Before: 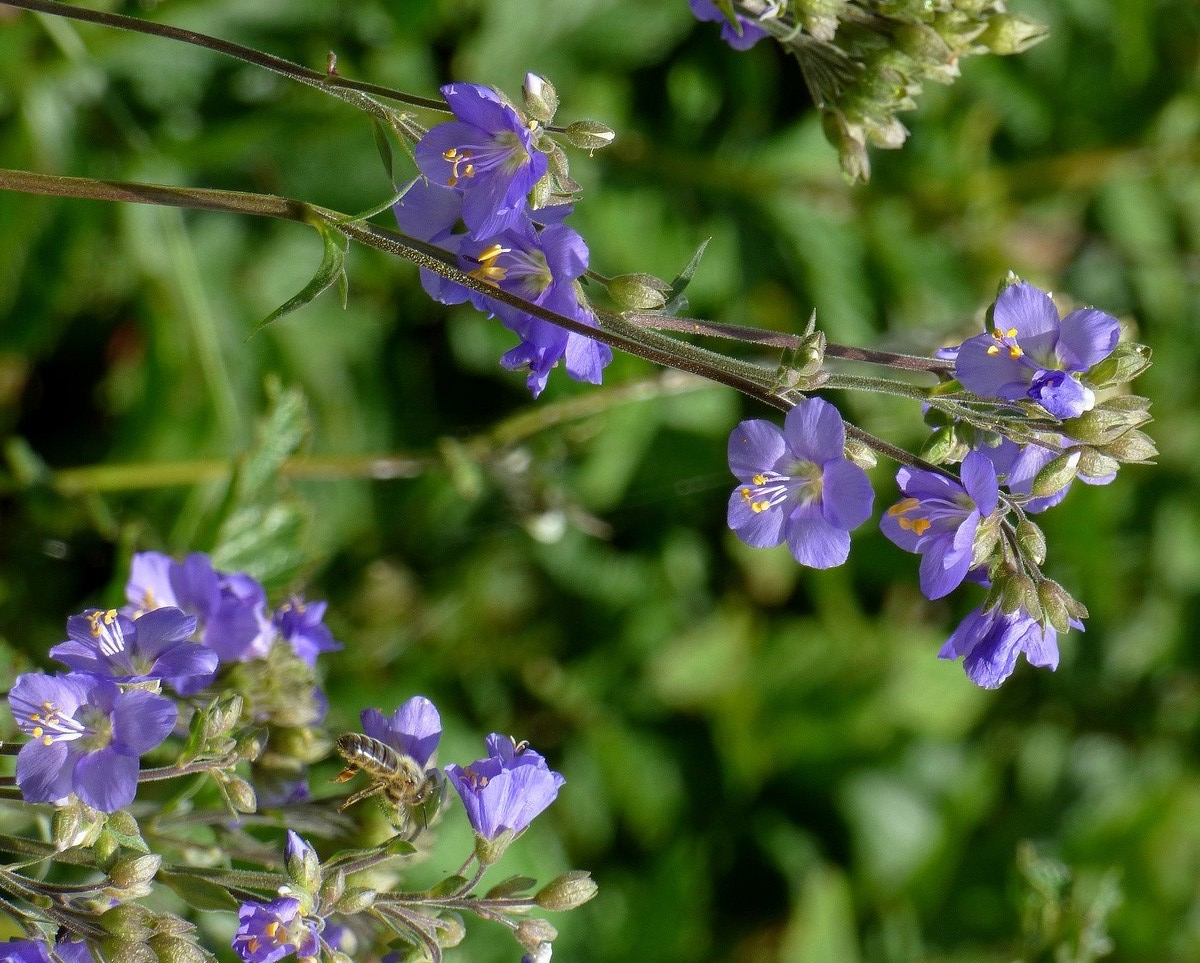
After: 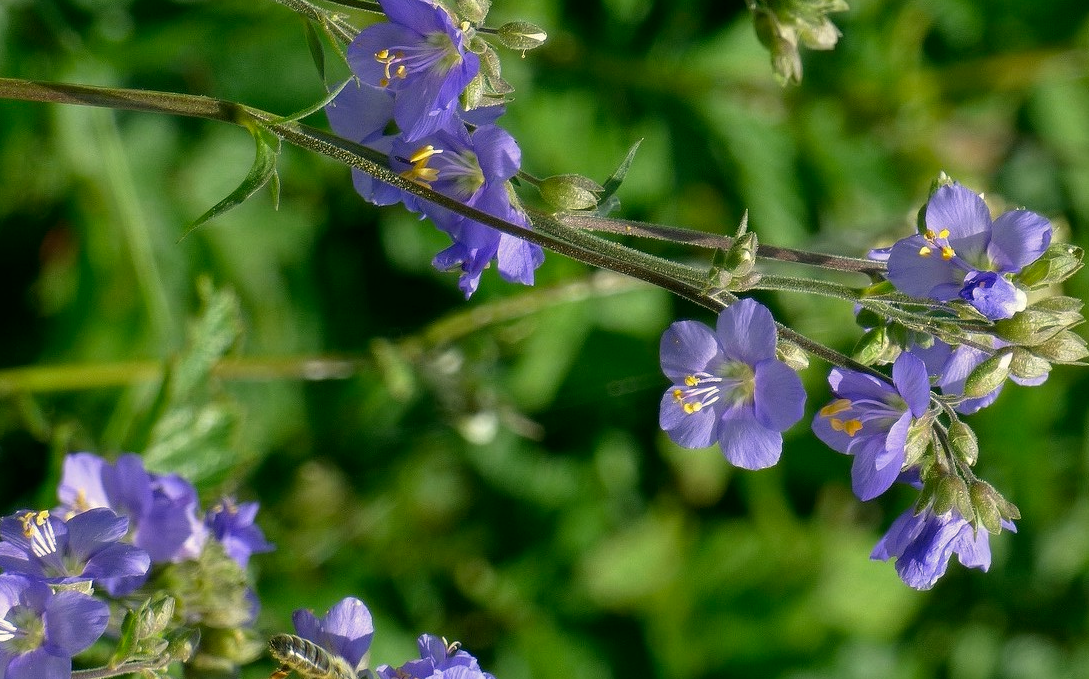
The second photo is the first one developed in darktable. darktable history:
crop: left 5.749%, top 10.368%, right 3.496%, bottom 19.074%
color correction: highlights a* -0.365, highlights b* 9.56, shadows a* -9.05, shadows b* 0.718
